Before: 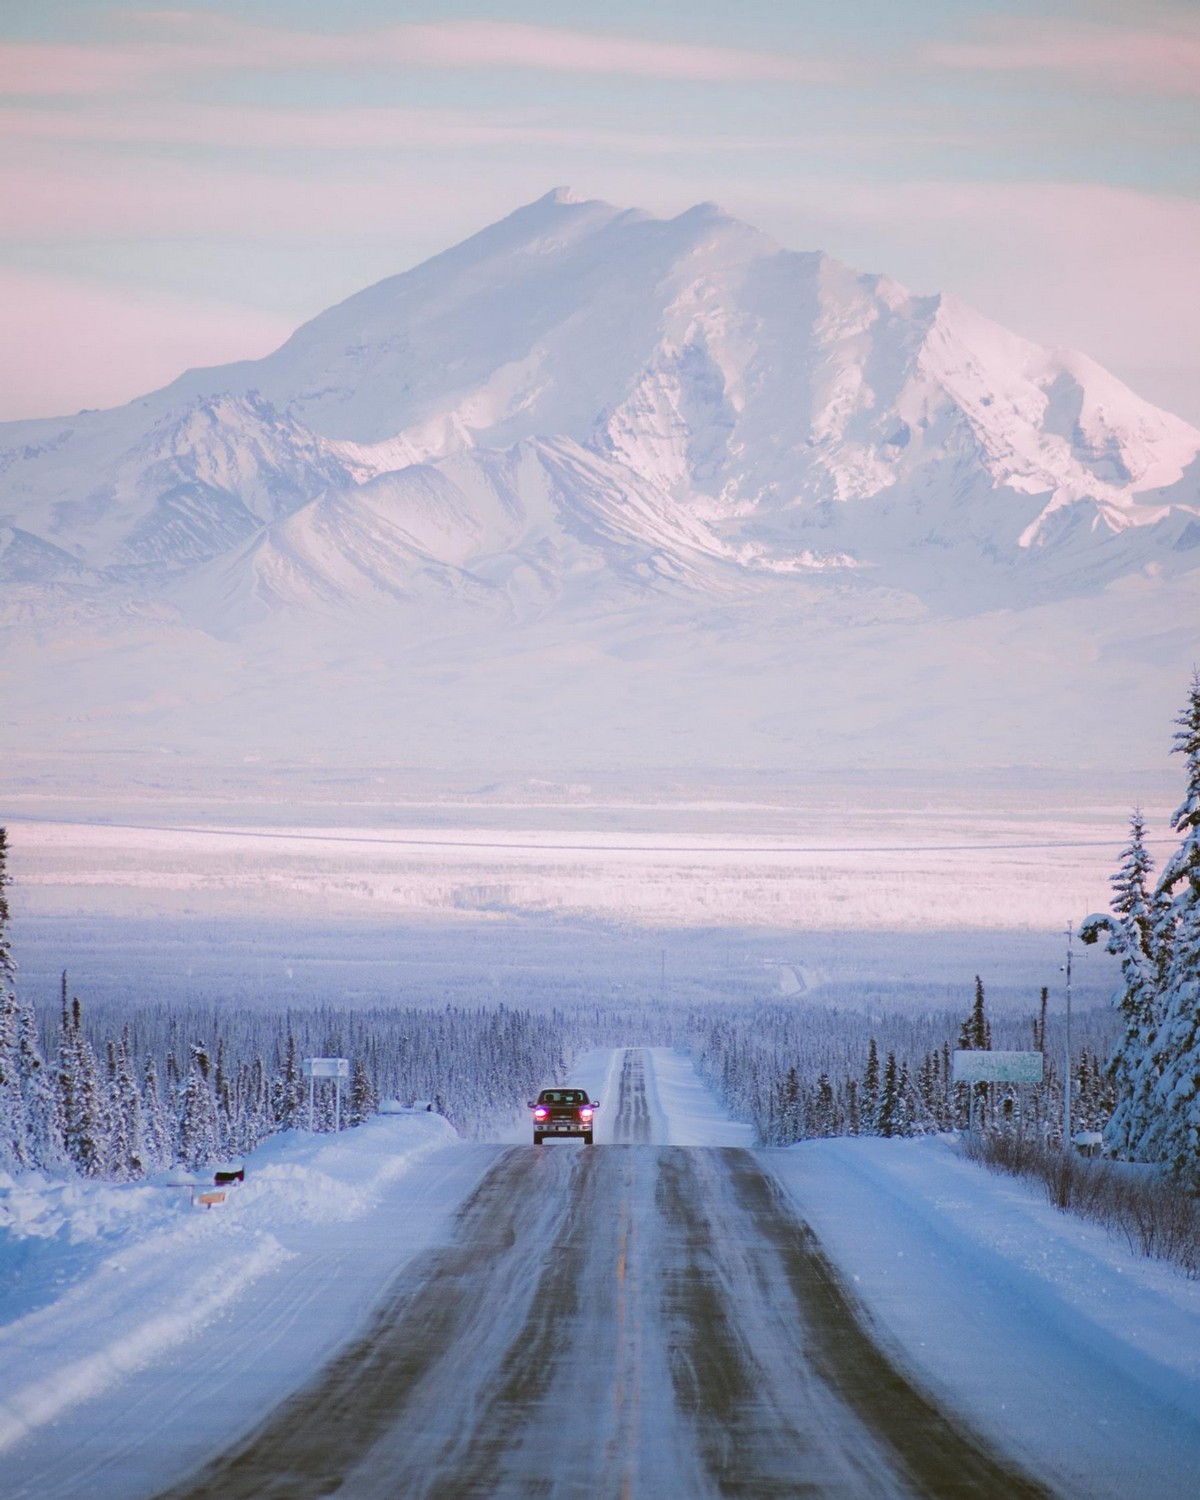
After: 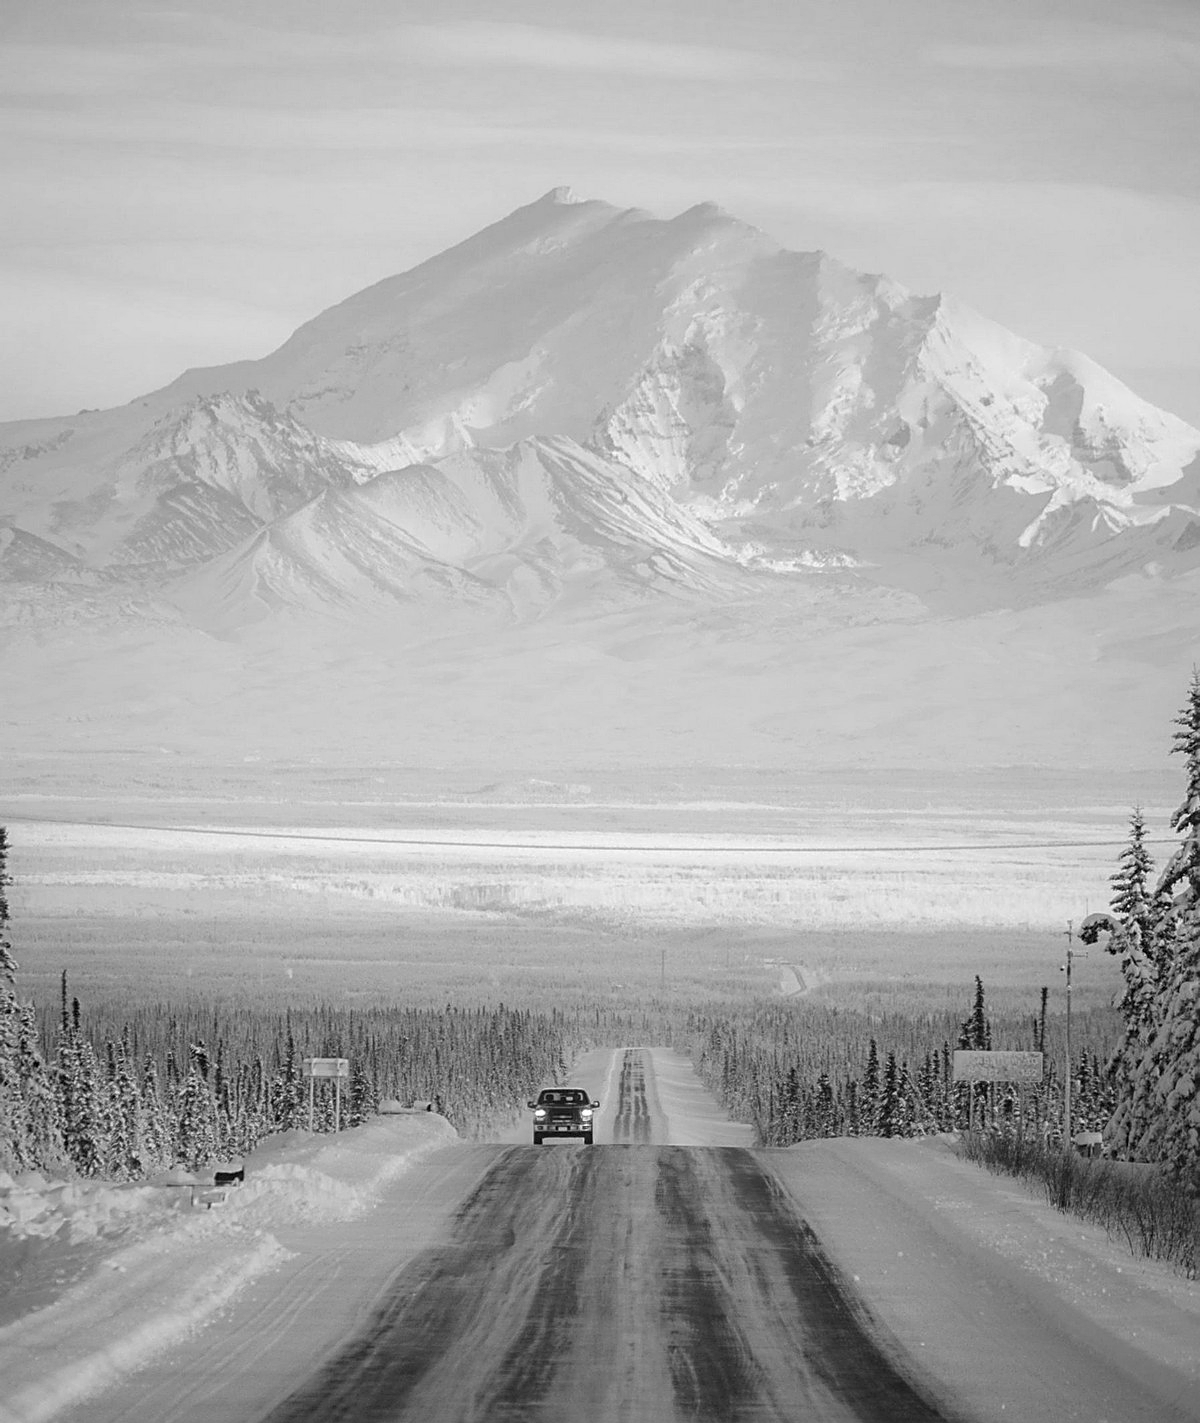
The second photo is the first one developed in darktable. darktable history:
monochrome: on, module defaults
local contrast: on, module defaults
crop and rotate: top 0%, bottom 5.097%
sharpen: on, module defaults
